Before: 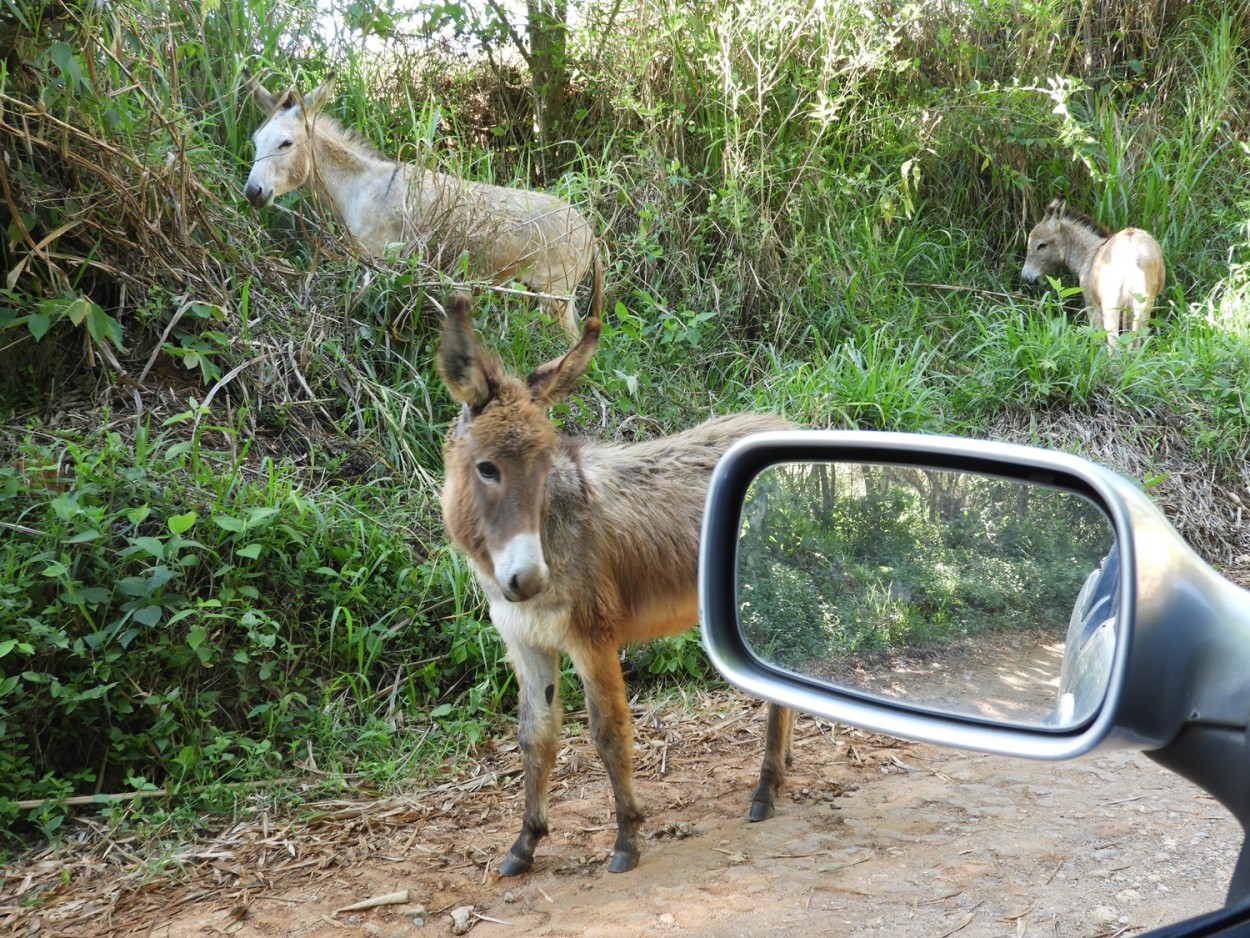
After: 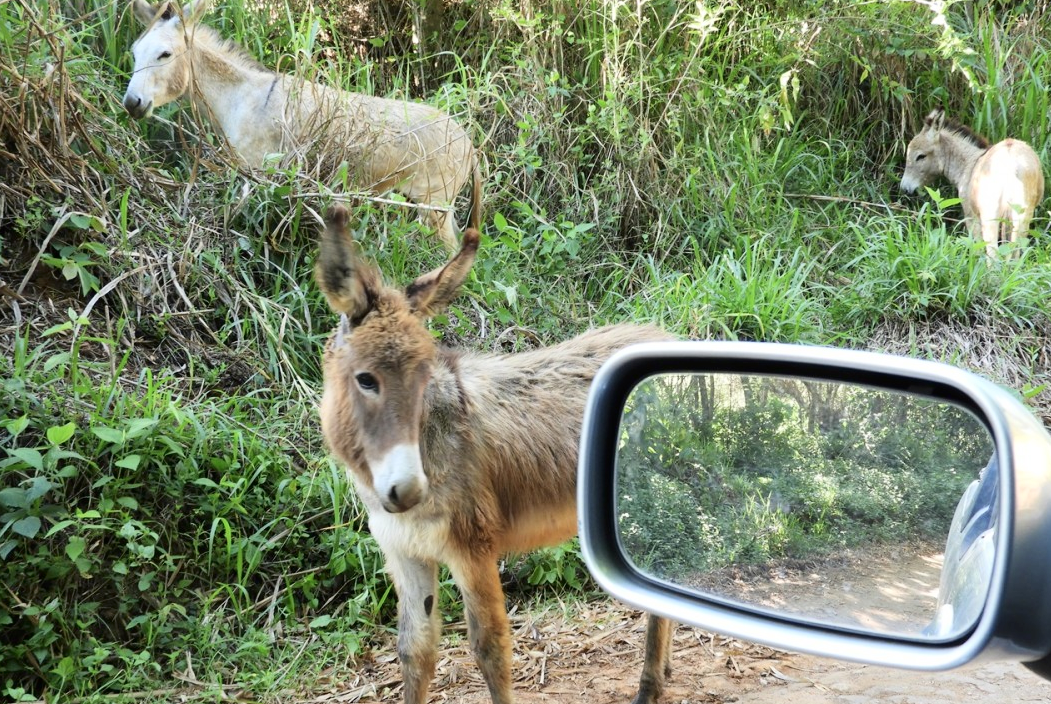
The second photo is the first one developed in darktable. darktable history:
crop and rotate: left 9.701%, top 9.565%, right 6.154%, bottom 15.28%
tone curve: curves: ch0 [(0, 0) (0.004, 0.001) (0.133, 0.112) (0.325, 0.362) (0.832, 0.893) (1, 1)], color space Lab, independent channels, preserve colors none
